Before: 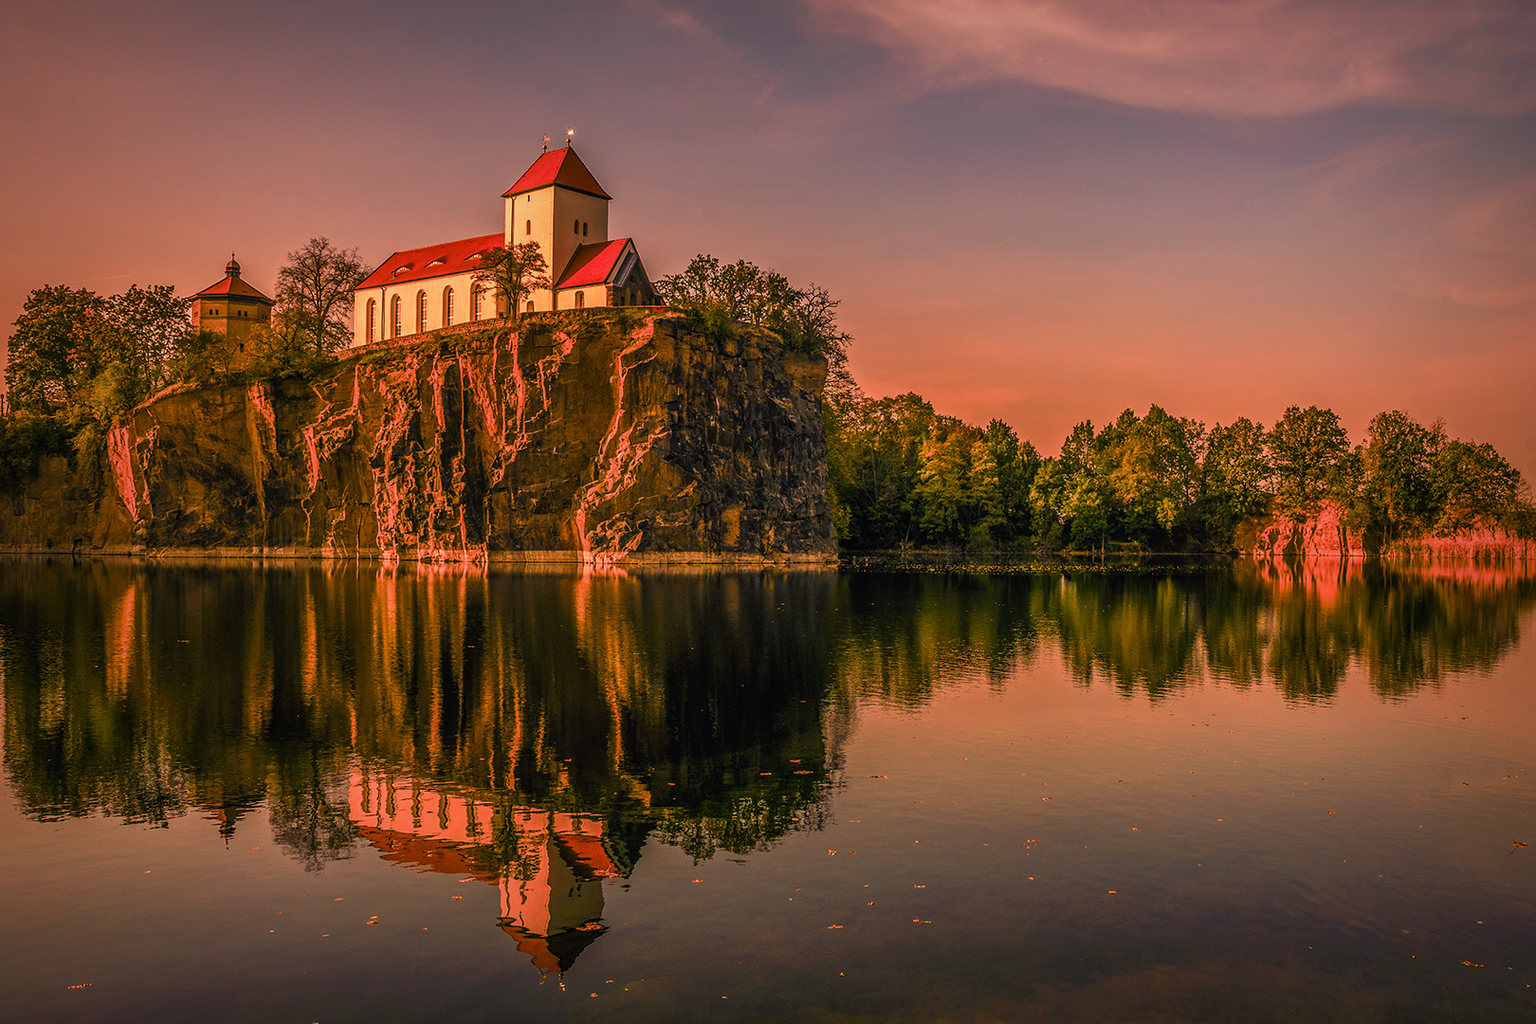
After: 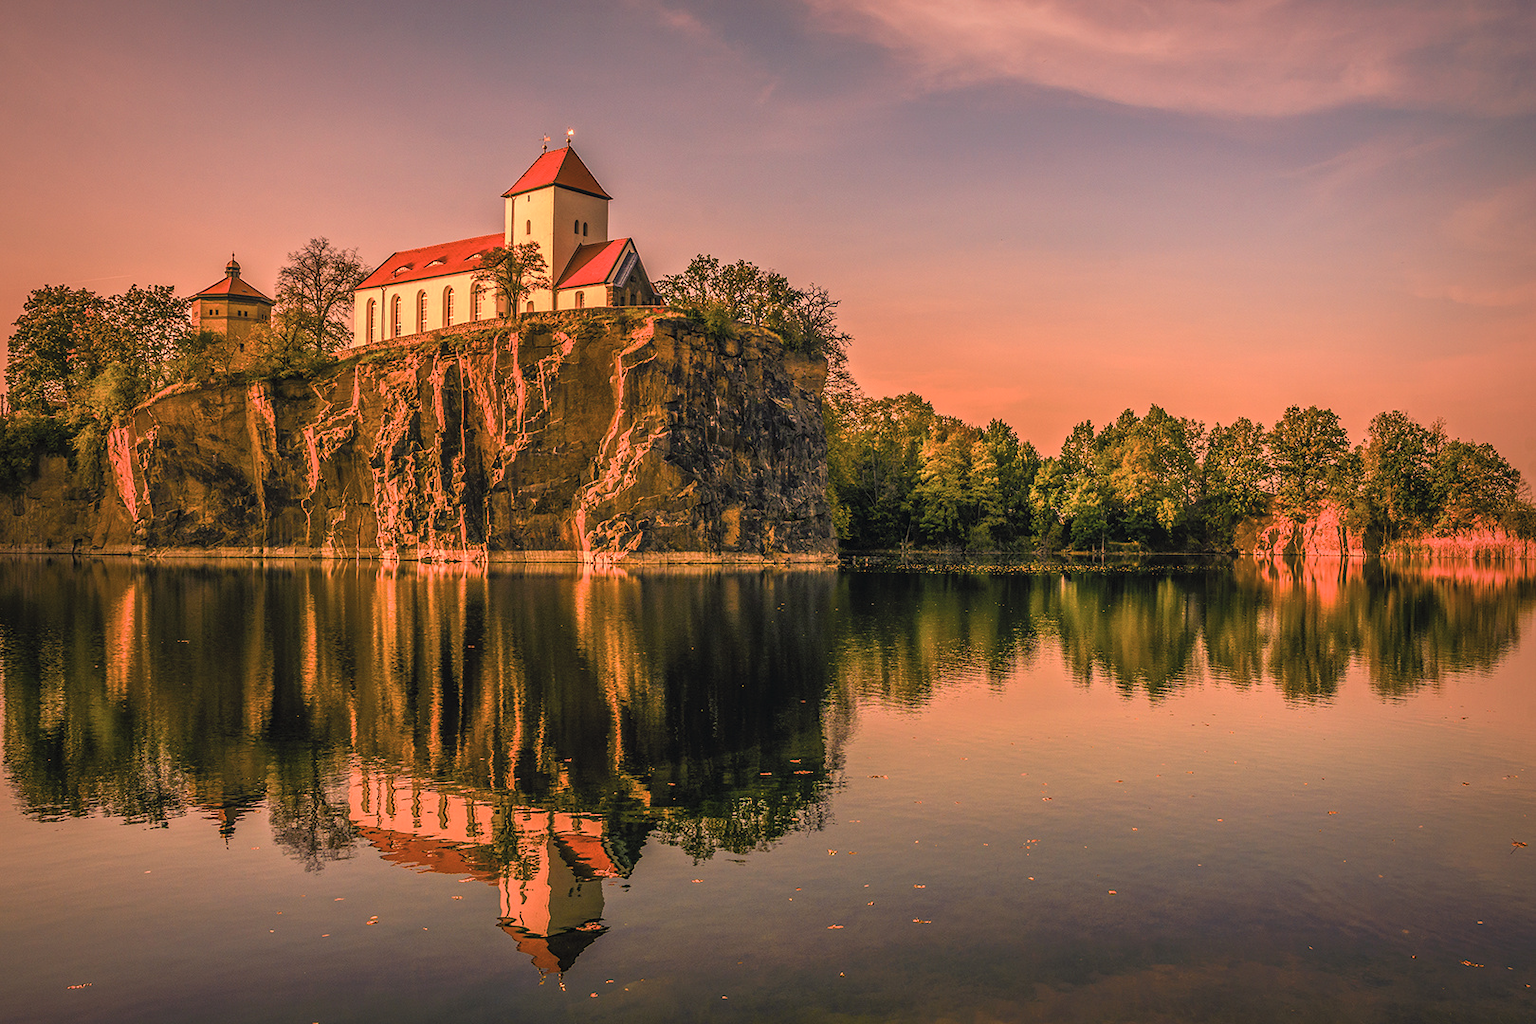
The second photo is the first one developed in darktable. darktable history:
contrast brightness saturation: contrast 0.136, brightness 0.209
